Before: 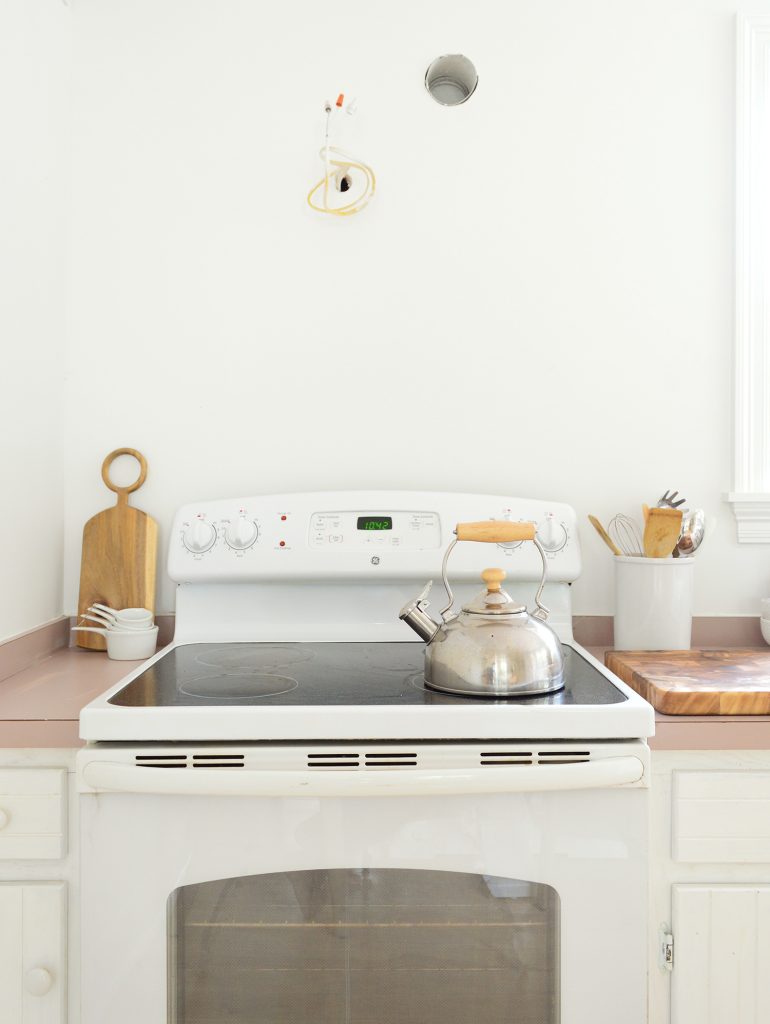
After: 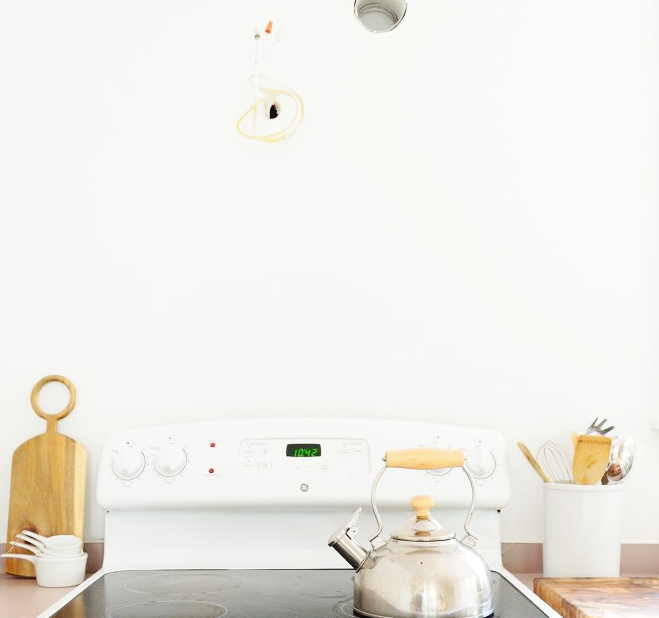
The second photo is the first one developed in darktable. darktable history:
base curve: curves: ch0 [(0, 0) (0.032, 0.025) (0.121, 0.166) (0.206, 0.329) (0.605, 0.79) (1, 1)], preserve colors none
crop and rotate: left 9.345%, top 7.22%, right 4.982%, bottom 32.331%
tone equalizer: -8 EV -1.84 EV, -7 EV -1.16 EV, -6 EV -1.62 EV, smoothing diameter 25%, edges refinement/feathering 10, preserve details guided filter
